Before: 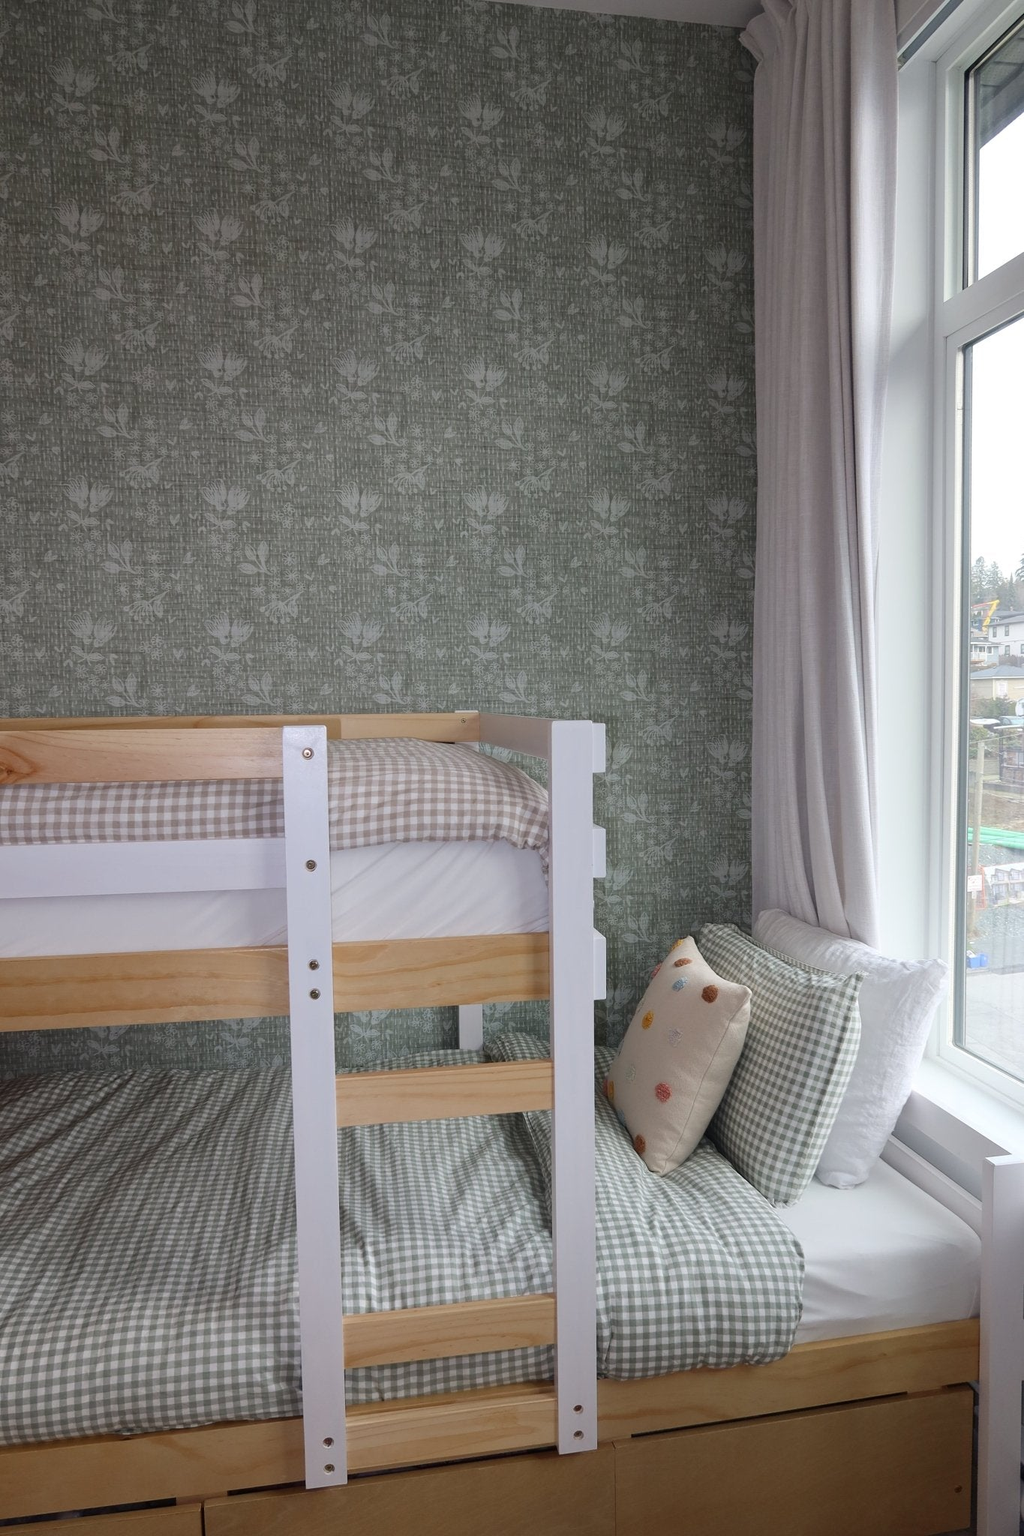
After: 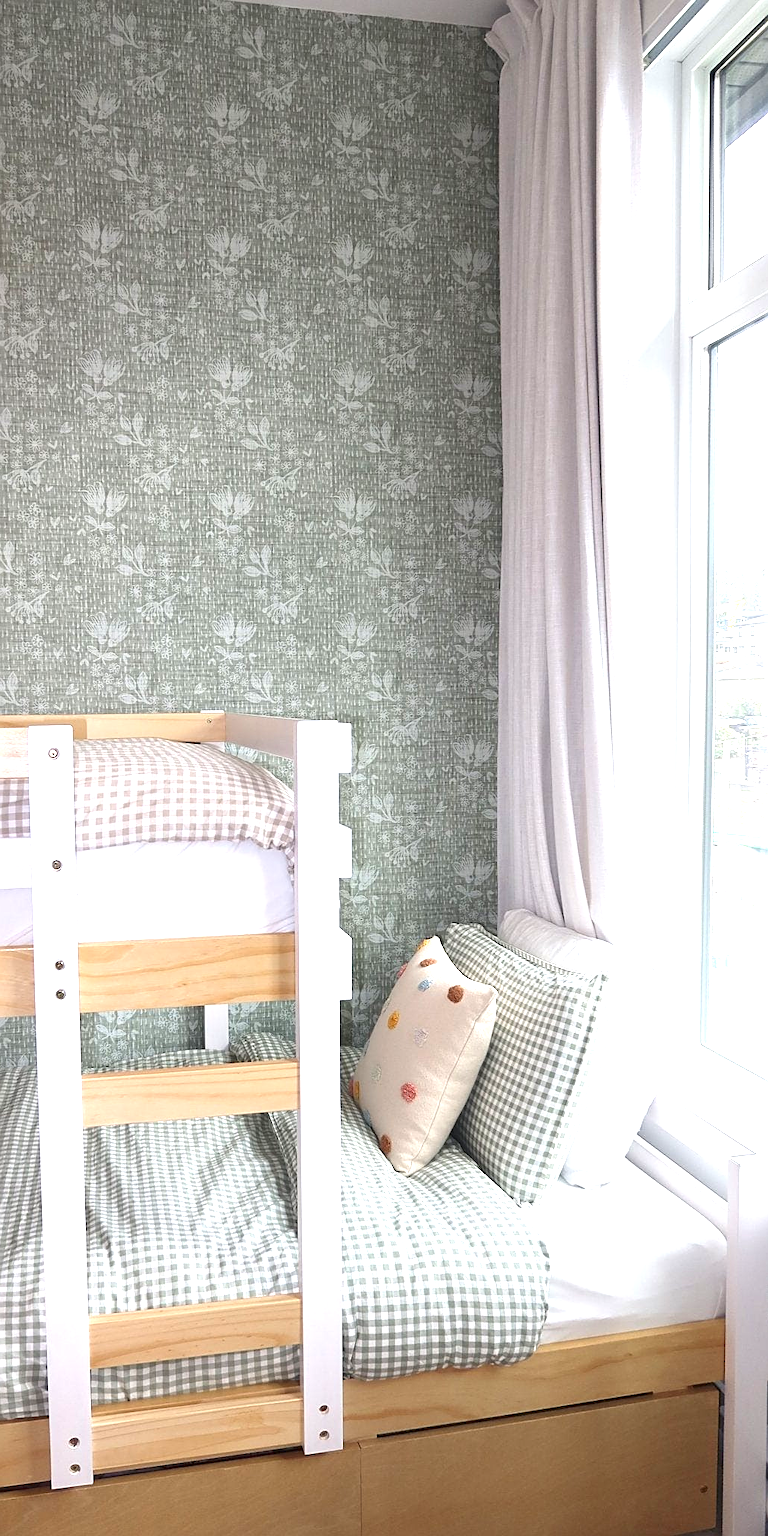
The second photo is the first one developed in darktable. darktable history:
exposure: black level correction 0, exposure 1.467 EV, compensate highlight preservation false
sharpen: on, module defaults
crop and rotate: left 24.849%
